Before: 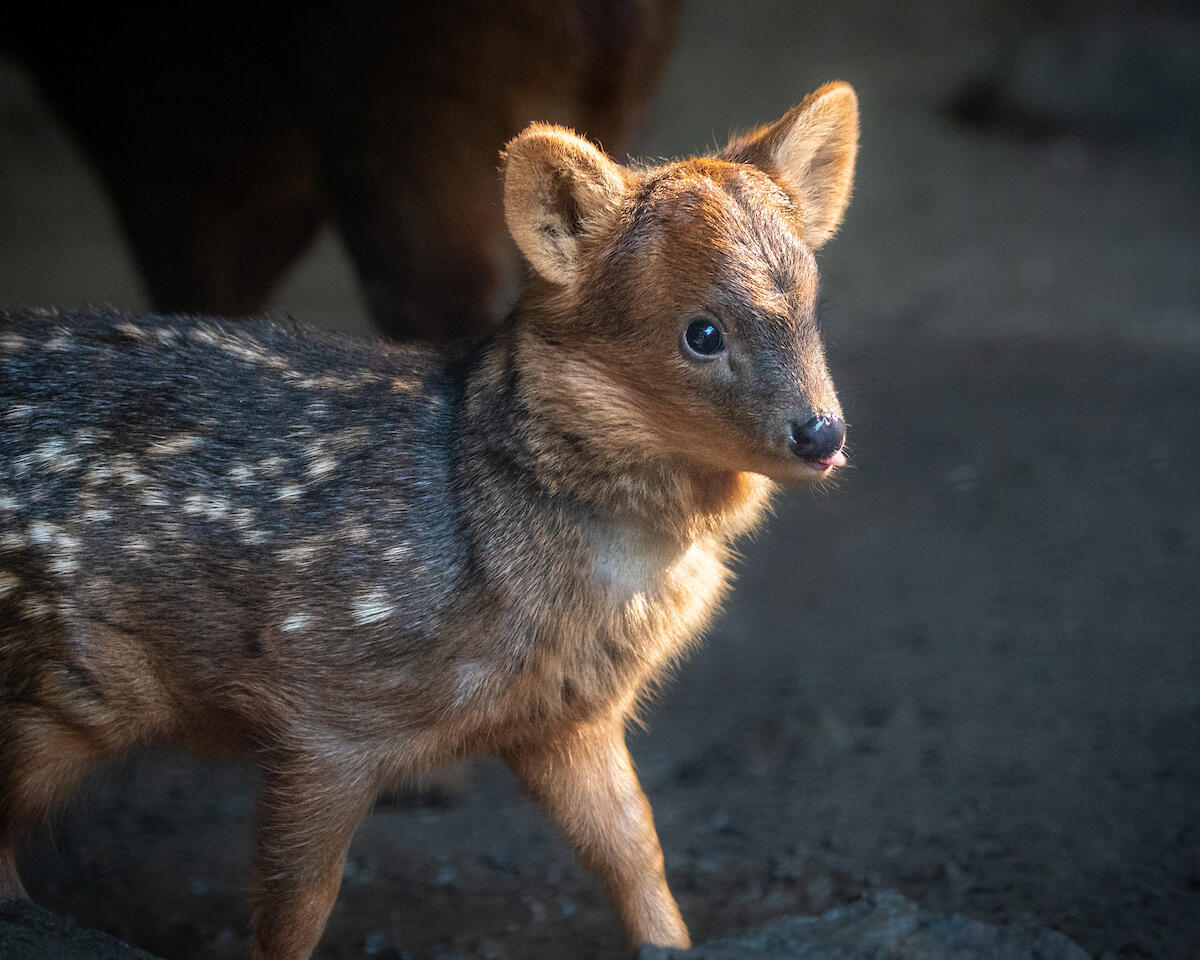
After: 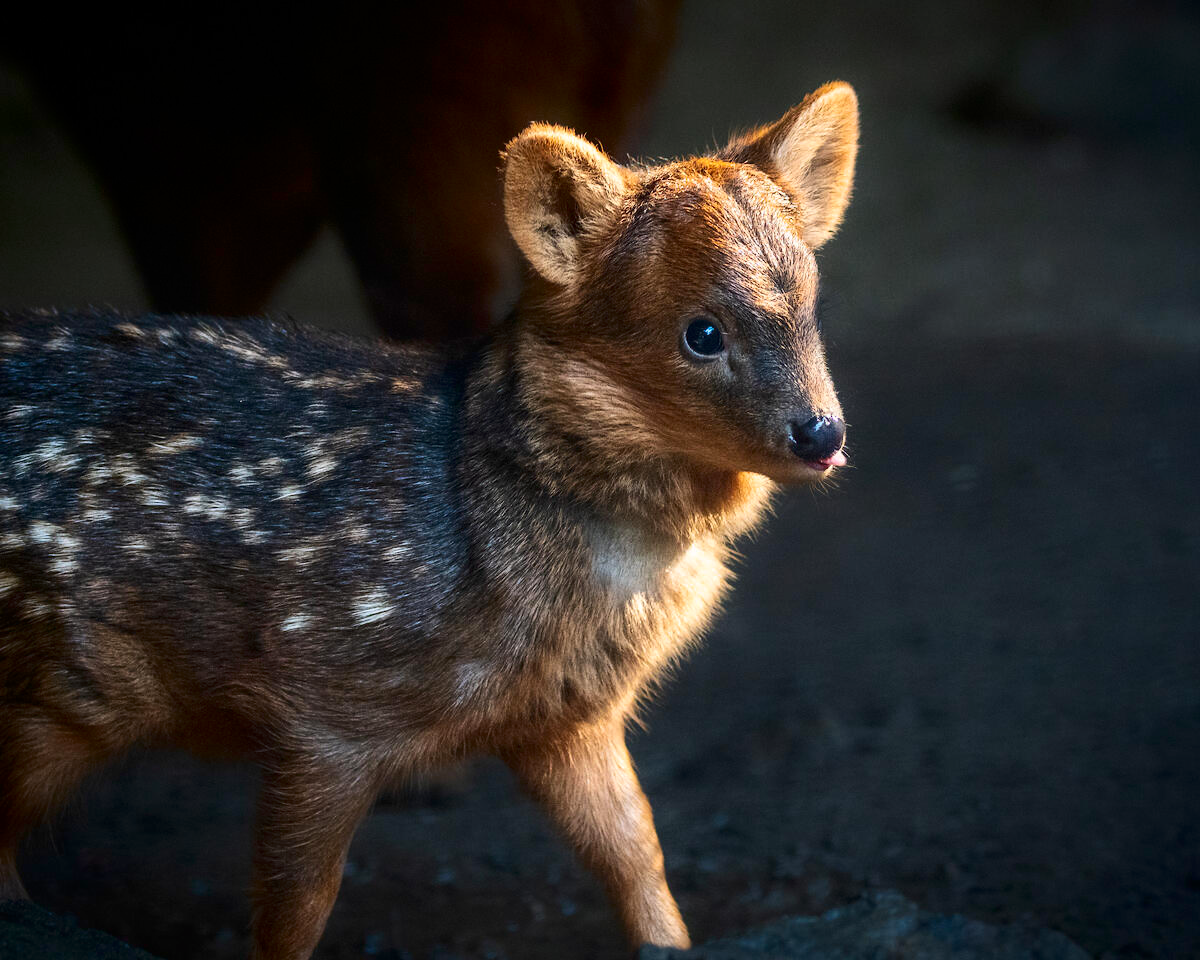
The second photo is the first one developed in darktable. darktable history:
contrast brightness saturation: contrast 0.195, brightness -0.102, saturation 0.206
